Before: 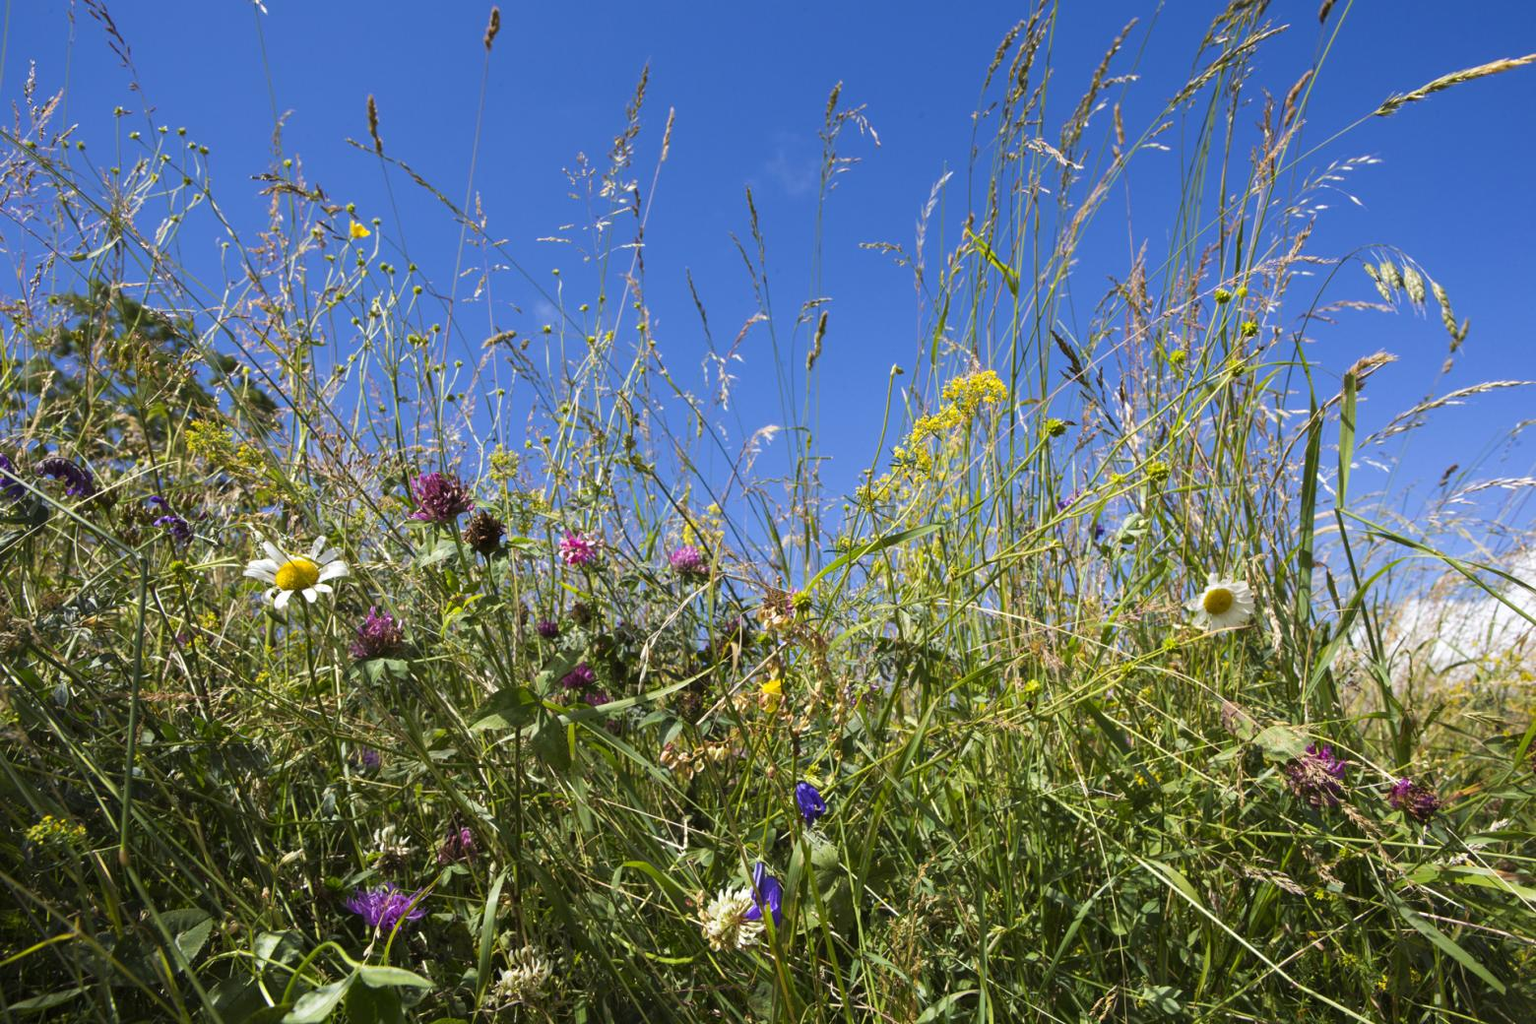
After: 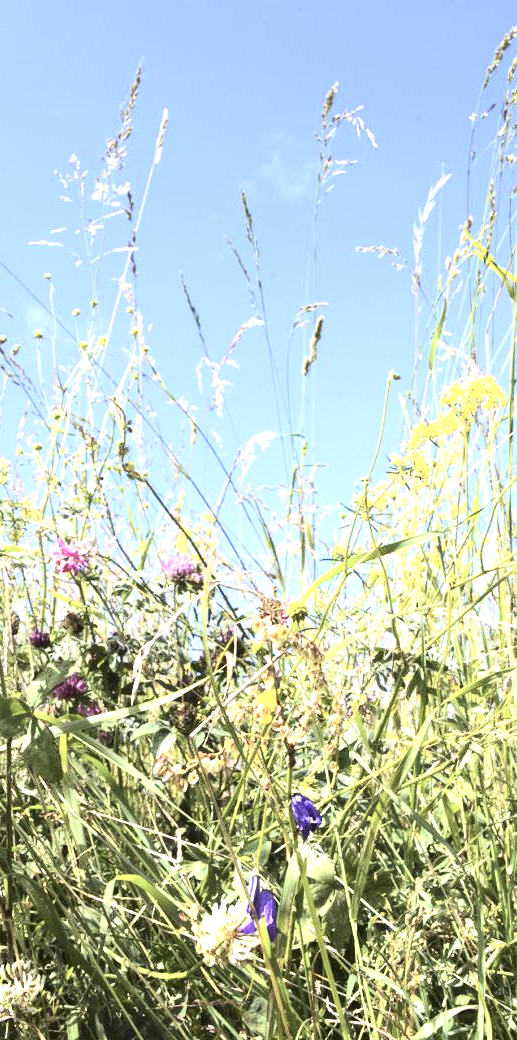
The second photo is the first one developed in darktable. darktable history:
exposure: black level correction 0, exposure 1.74 EV, compensate highlight preservation false
contrast brightness saturation: contrast 0.252, saturation -0.322
crop: left 33.151%, right 33.67%
color correction: highlights b* -0.058
